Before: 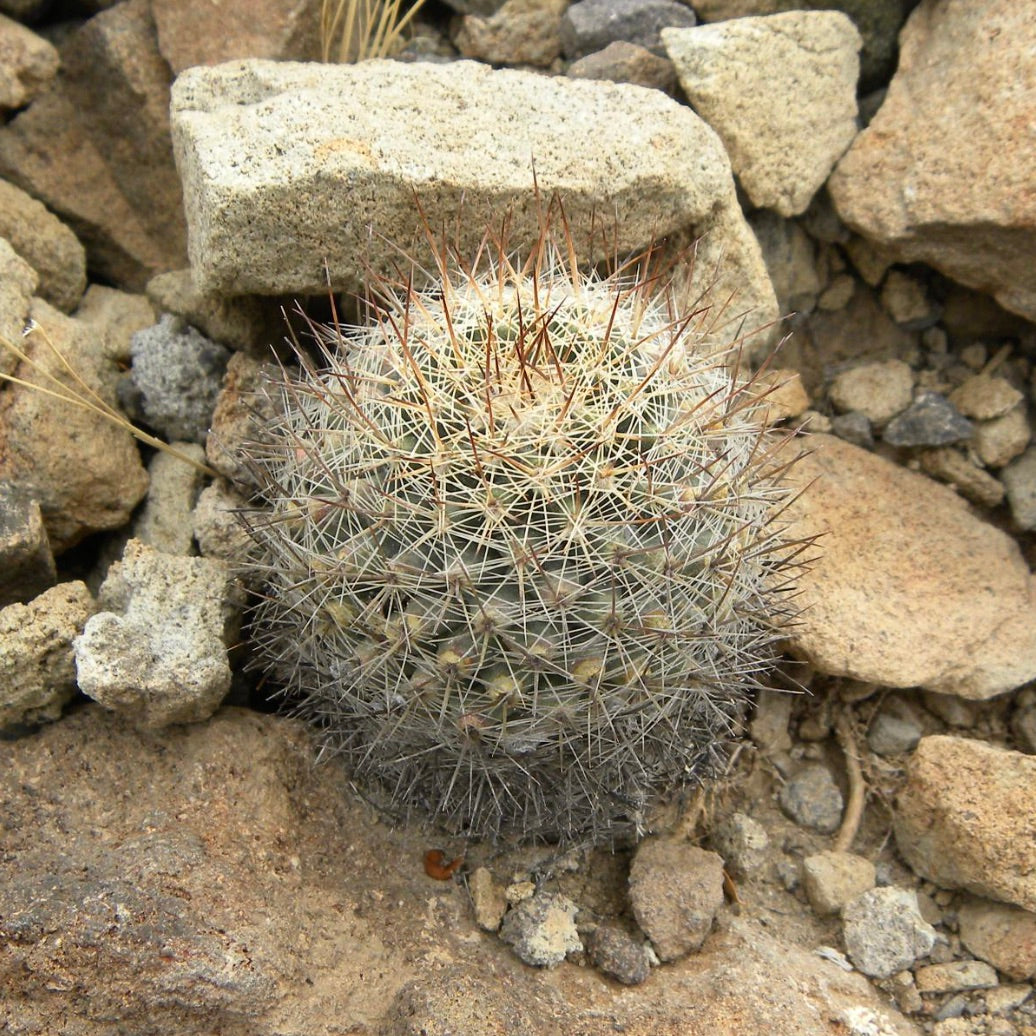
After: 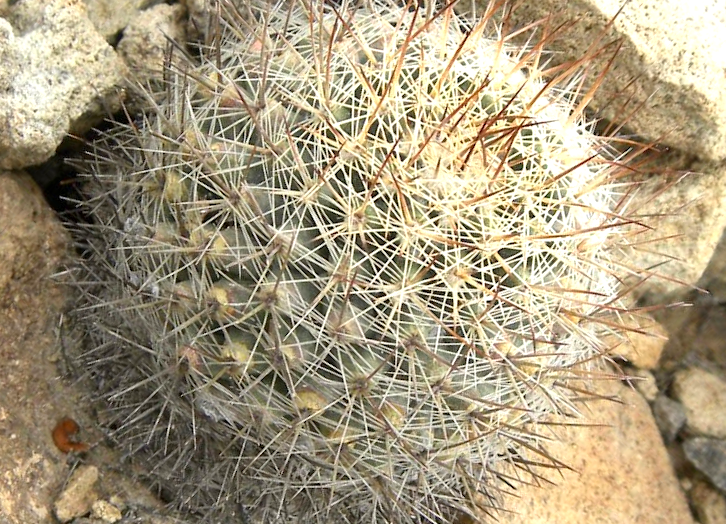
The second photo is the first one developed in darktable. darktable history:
crop and rotate: angle -44.58°, top 16.786%, right 0.825%, bottom 11.656%
exposure: black level correction 0.001, exposure 0.498 EV, compensate highlight preservation false
